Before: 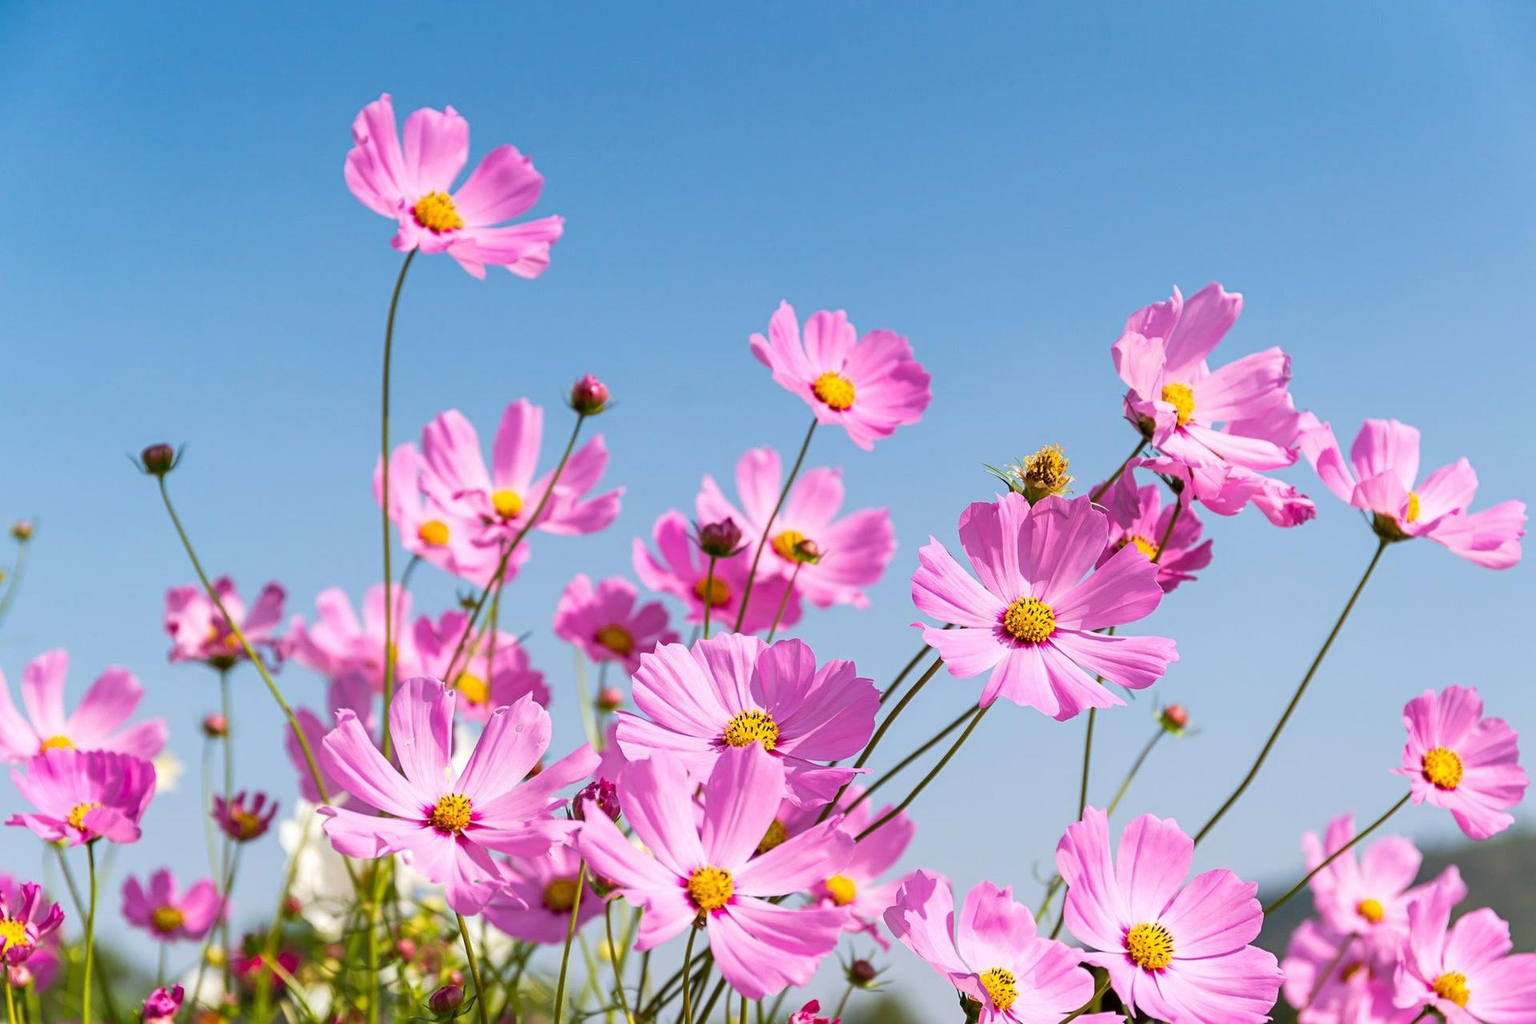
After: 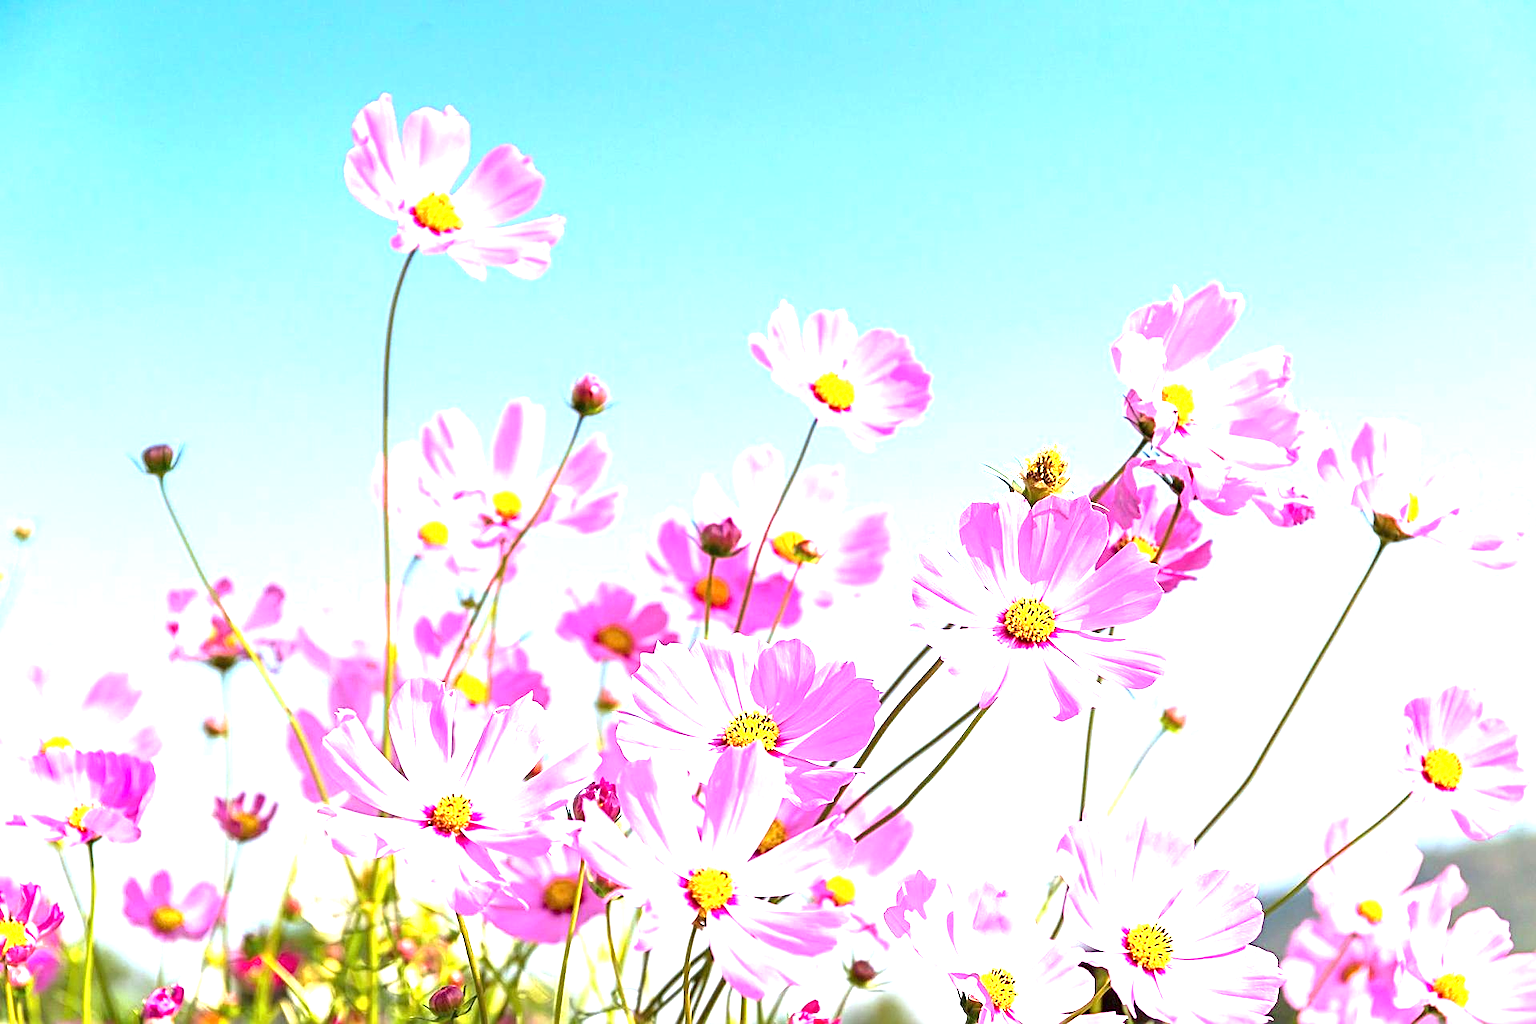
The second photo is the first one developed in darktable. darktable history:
sharpen: on, module defaults
exposure: black level correction 0, exposure 1.675 EV, compensate exposure bias true, compensate highlight preservation false
